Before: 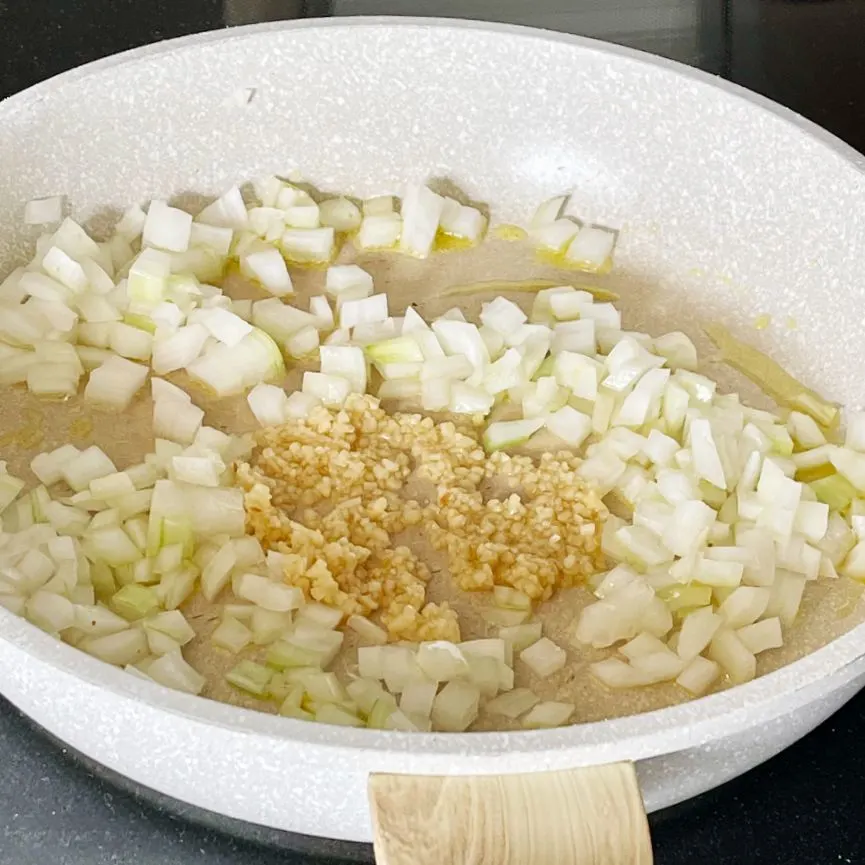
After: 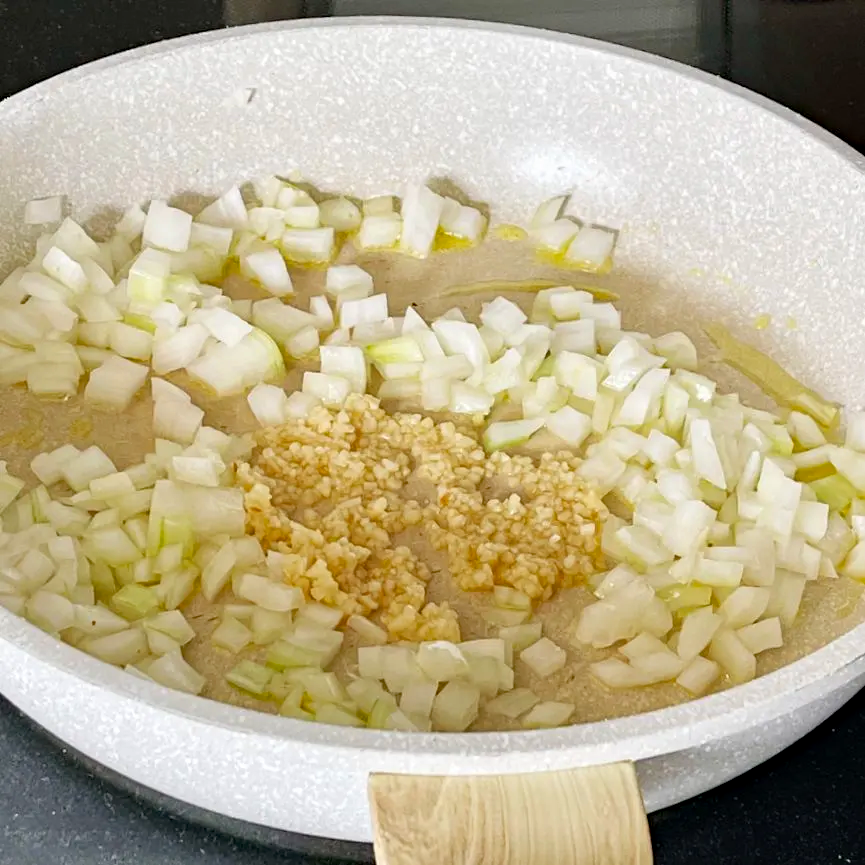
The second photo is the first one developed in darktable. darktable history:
haze removal: strength 0.279, distance 0.249, compatibility mode true, adaptive false
